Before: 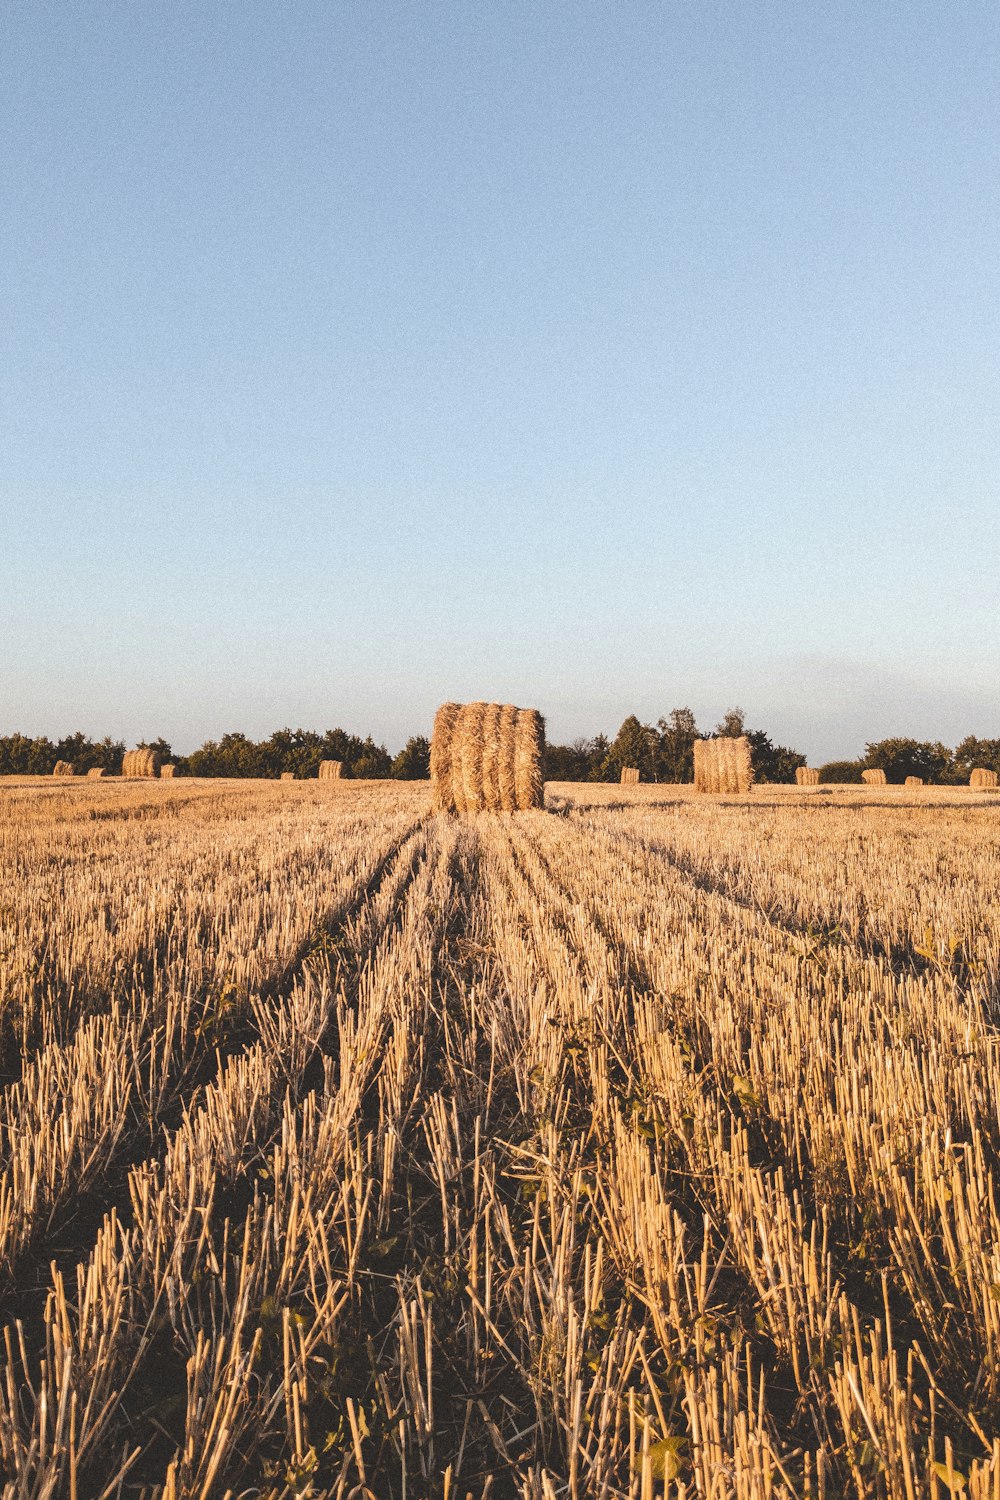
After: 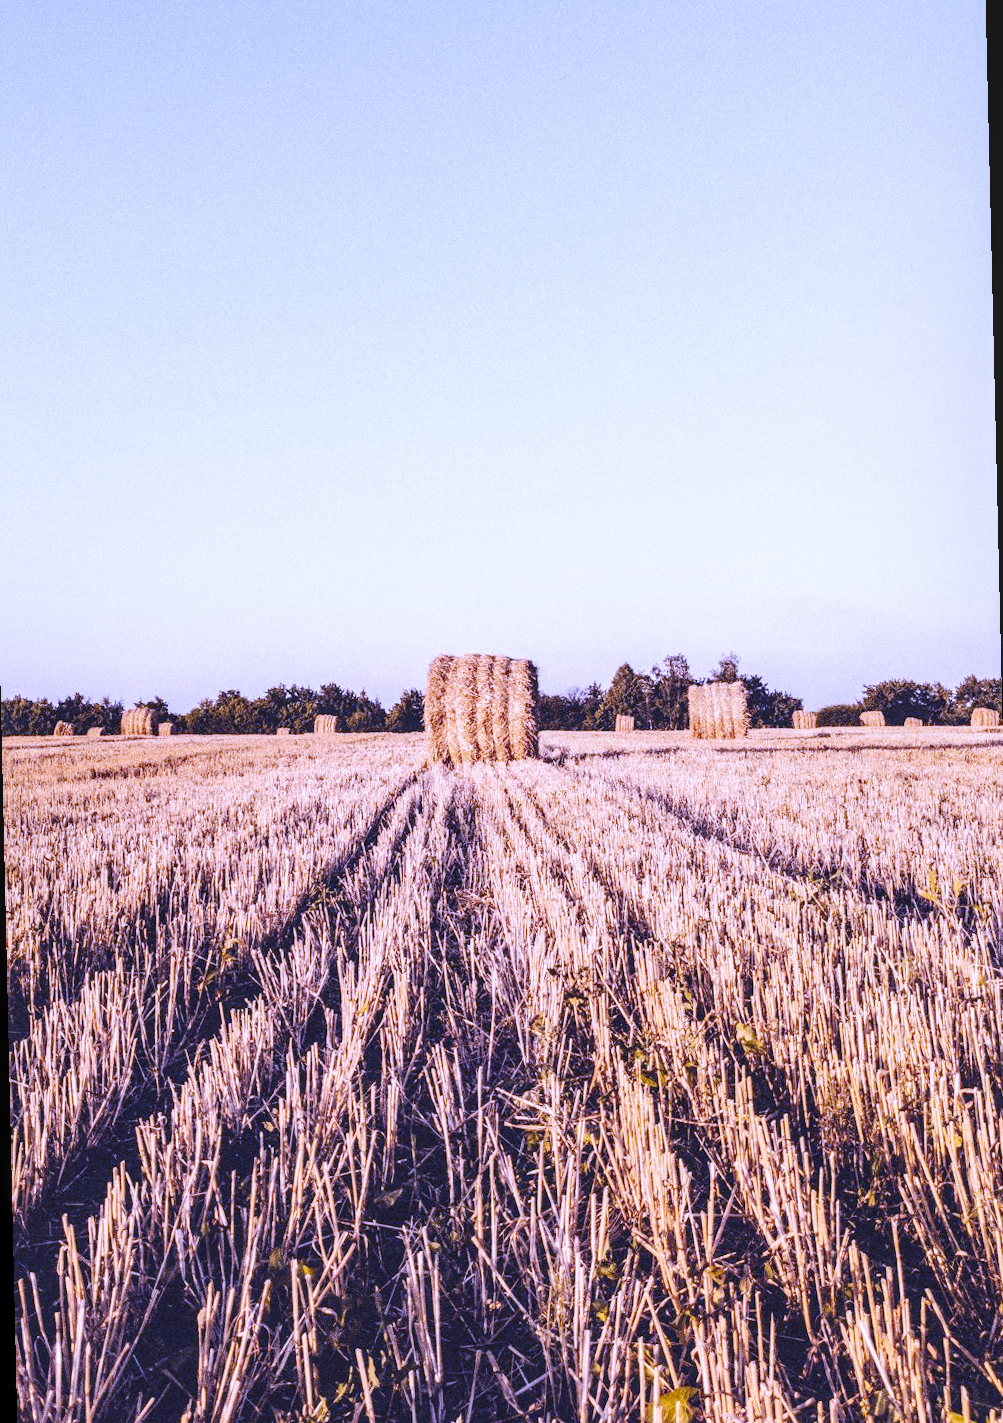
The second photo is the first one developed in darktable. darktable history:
local contrast: on, module defaults
base curve: curves: ch0 [(0, 0) (0.036, 0.025) (0.121, 0.166) (0.206, 0.329) (0.605, 0.79) (1, 1)], preserve colors none
white balance: red 0.98, blue 1.61
rotate and perspective: rotation -1.32°, lens shift (horizontal) -0.031, crop left 0.015, crop right 0.985, crop top 0.047, crop bottom 0.982
